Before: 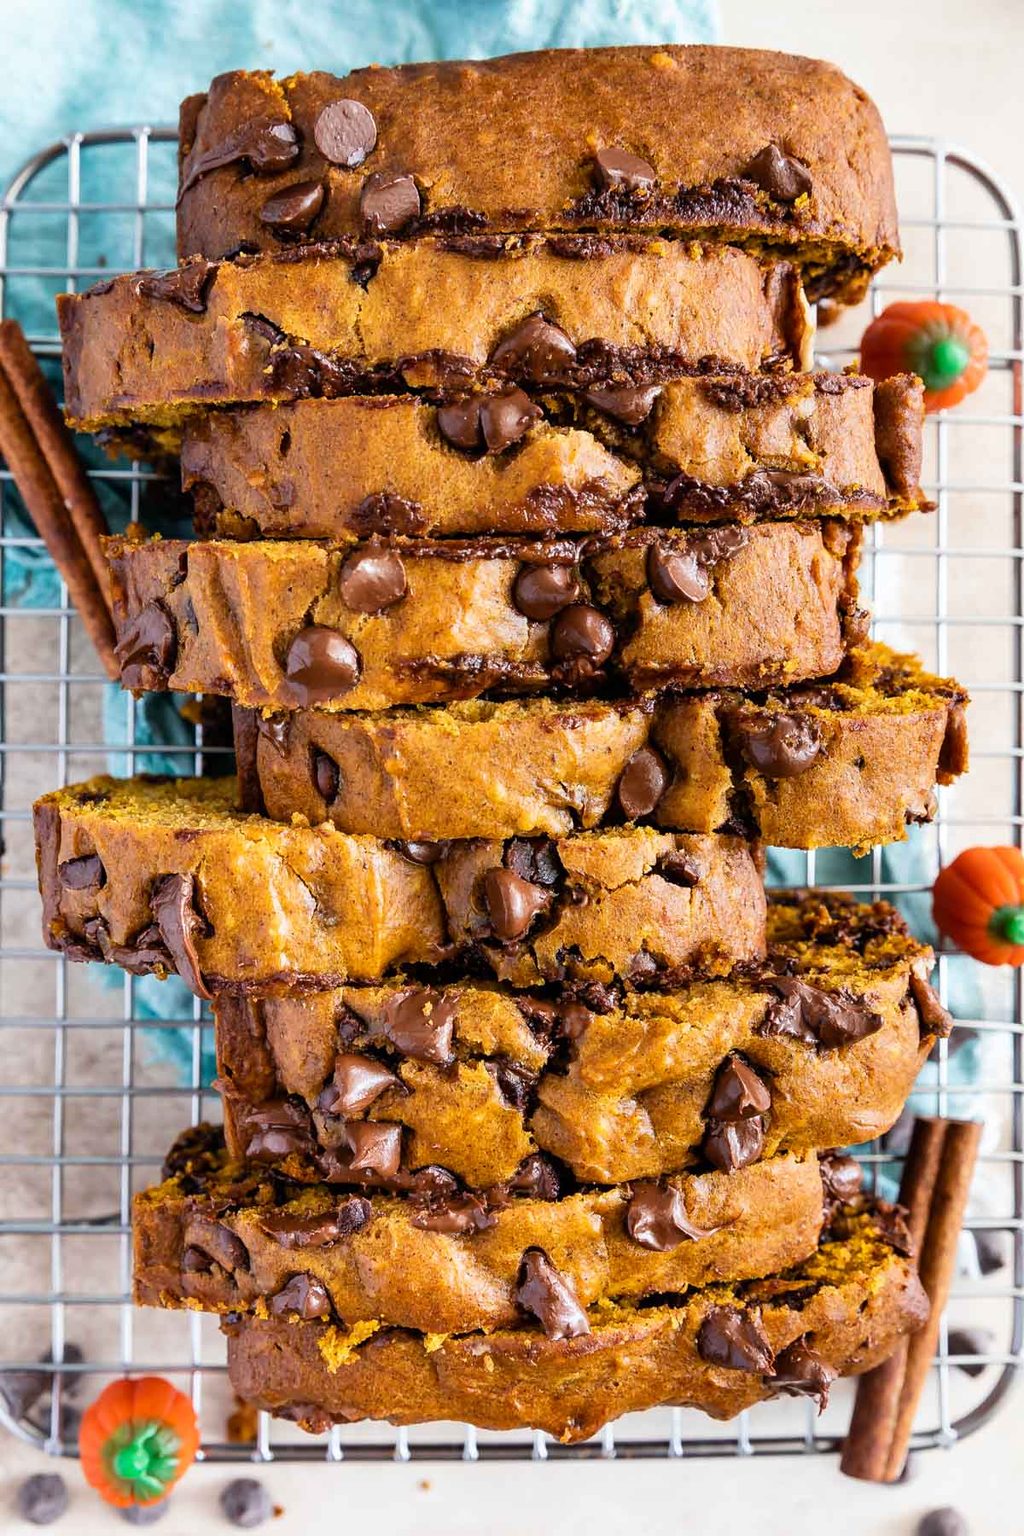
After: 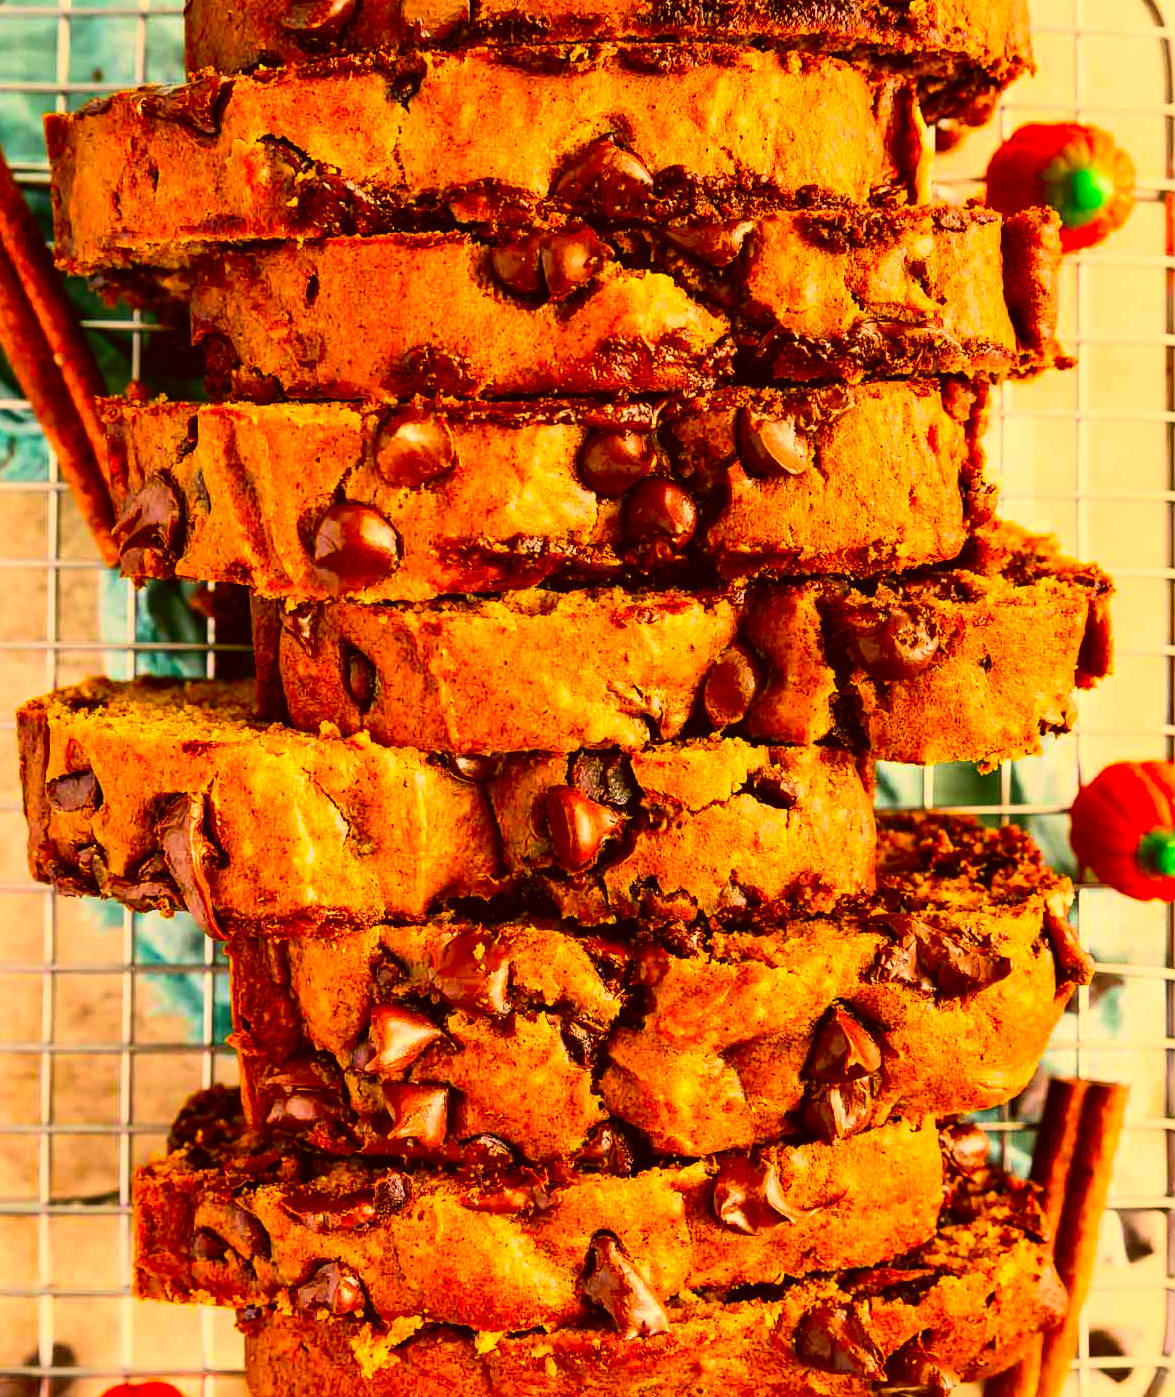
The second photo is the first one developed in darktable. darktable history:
exposure: compensate highlight preservation false
crop and rotate: left 1.893%, top 12.836%, right 0.164%, bottom 9.498%
color correction: highlights a* 11.05, highlights b* 30.16, shadows a* 2.72, shadows b* 18.18, saturation 1.73
color balance rgb: shadows lift › luminance -10.245%, shadows lift › chroma 0.738%, shadows lift › hue 114°, power › hue 314.84°, perceptual saturation grading › global saturation 14.941%
contrast brightness saturation: contrast 0.244, brightness 0.089
